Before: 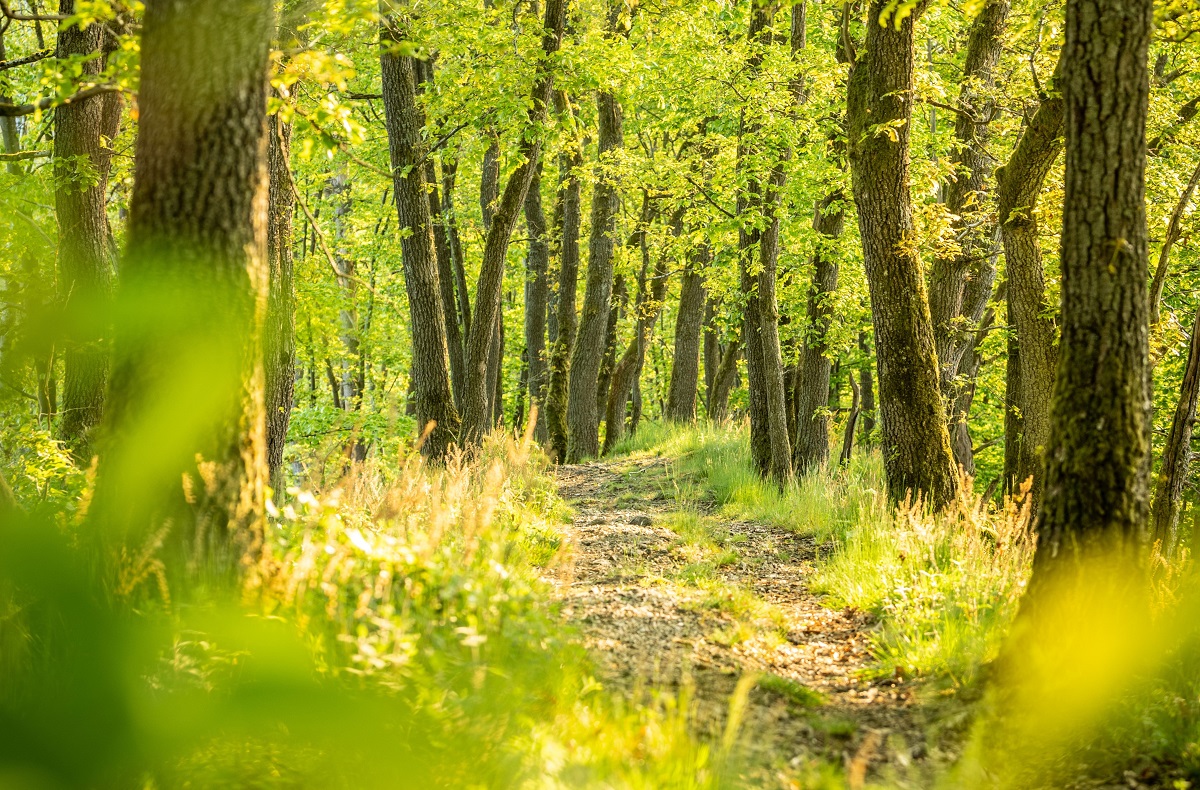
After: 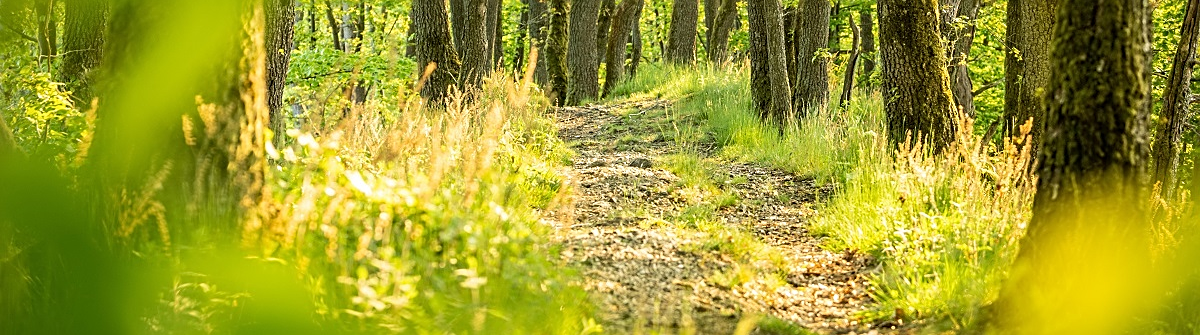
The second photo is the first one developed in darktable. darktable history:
crop: top 45.388%, bottom 12.112%
sharpen: amount 0.498
